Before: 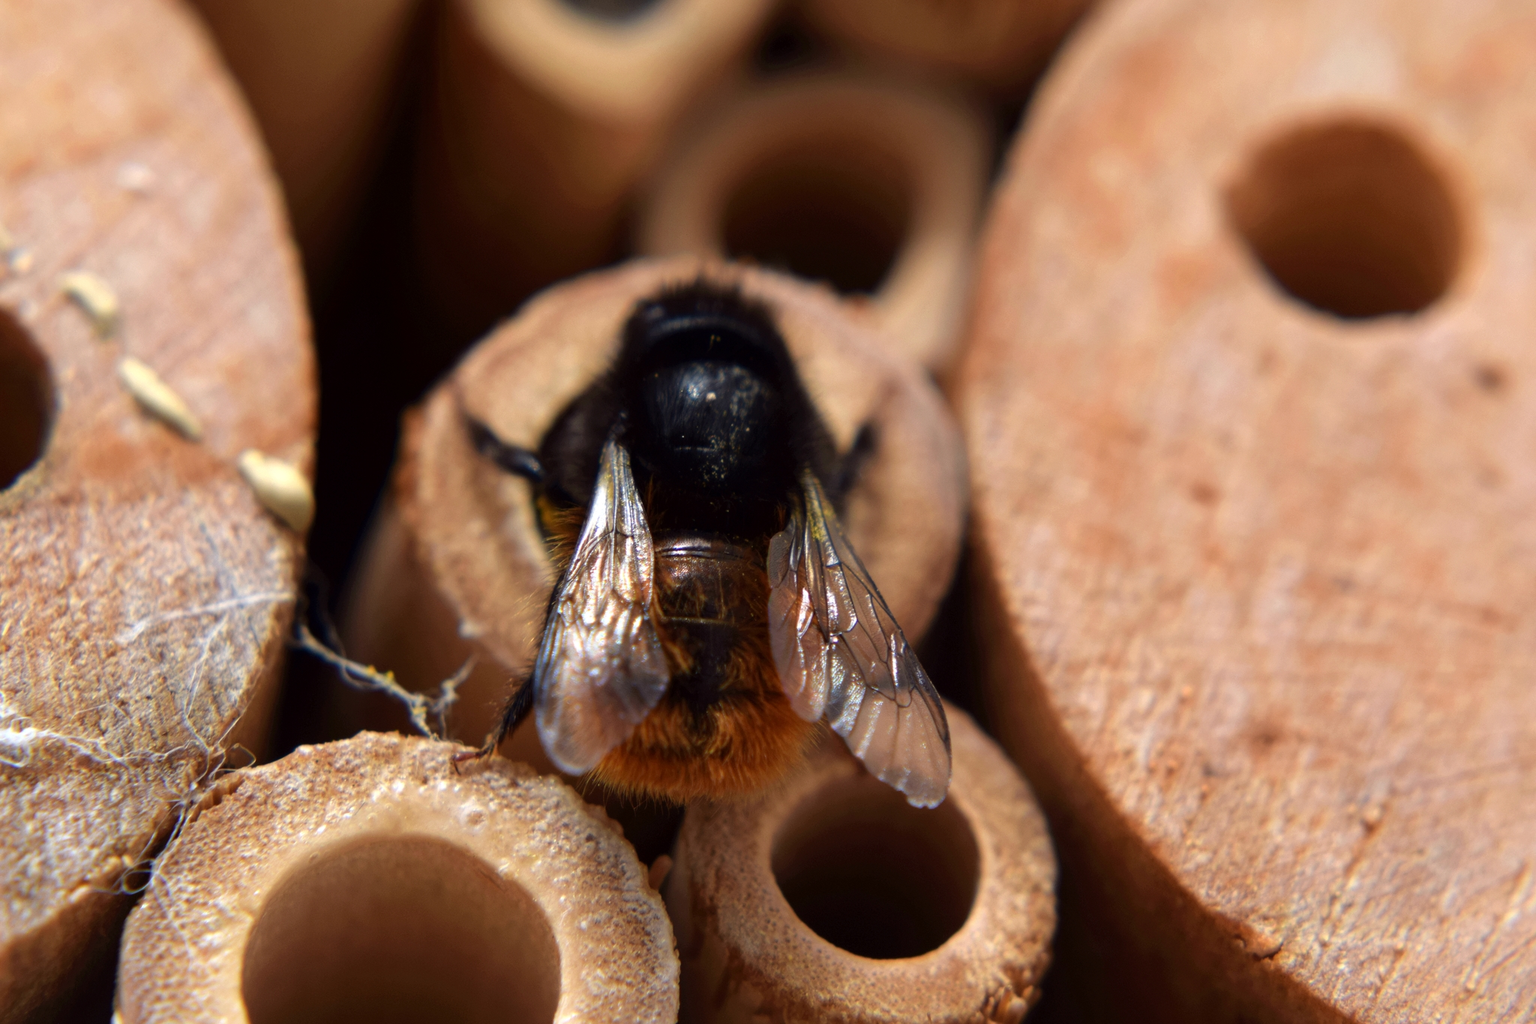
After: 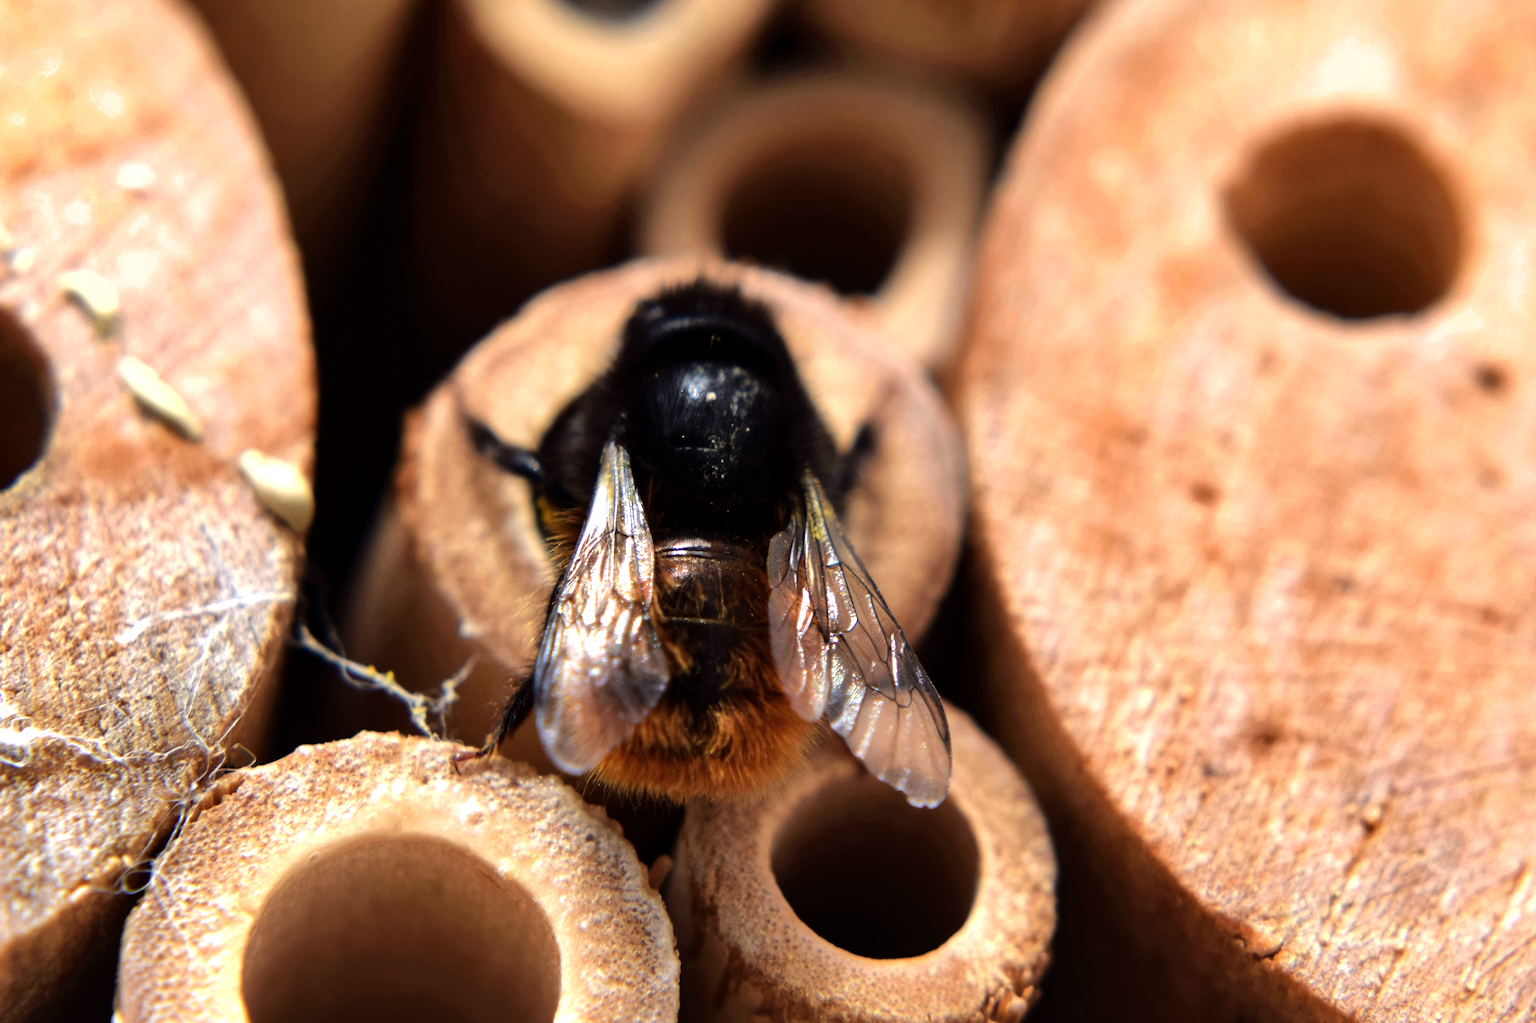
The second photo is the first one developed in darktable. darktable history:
shadows and highlights: low approximation 0.01, soften with gaussian
tone equalizer: -8 EV -0.773 EV, -7 EV -0.706 EV, -6 EV -0.64 EV, -5 EV -0.364 EV, -3 EV 0.398 EV, -2 EV 0.6 EV, -1 EV 0.693 EV, +0 EV 0.767 EV, mask exposure compensation -0.487 EV
contrast equalizer: y [[0.535, 0.543, 0.548, 0.548, 0.542, 0.532], [0.5 ×6], [0.5 ×6], [0 ×6], [0 ×6]], mix 0.131
